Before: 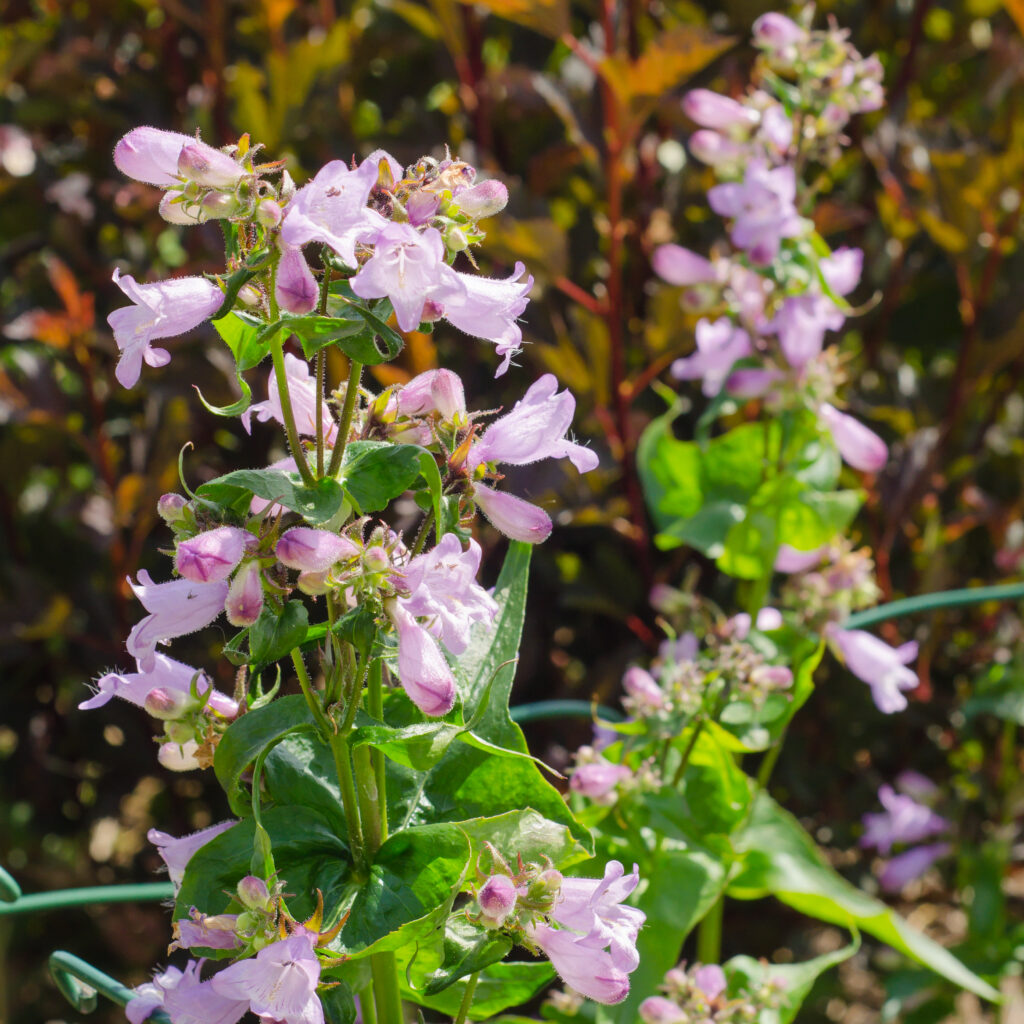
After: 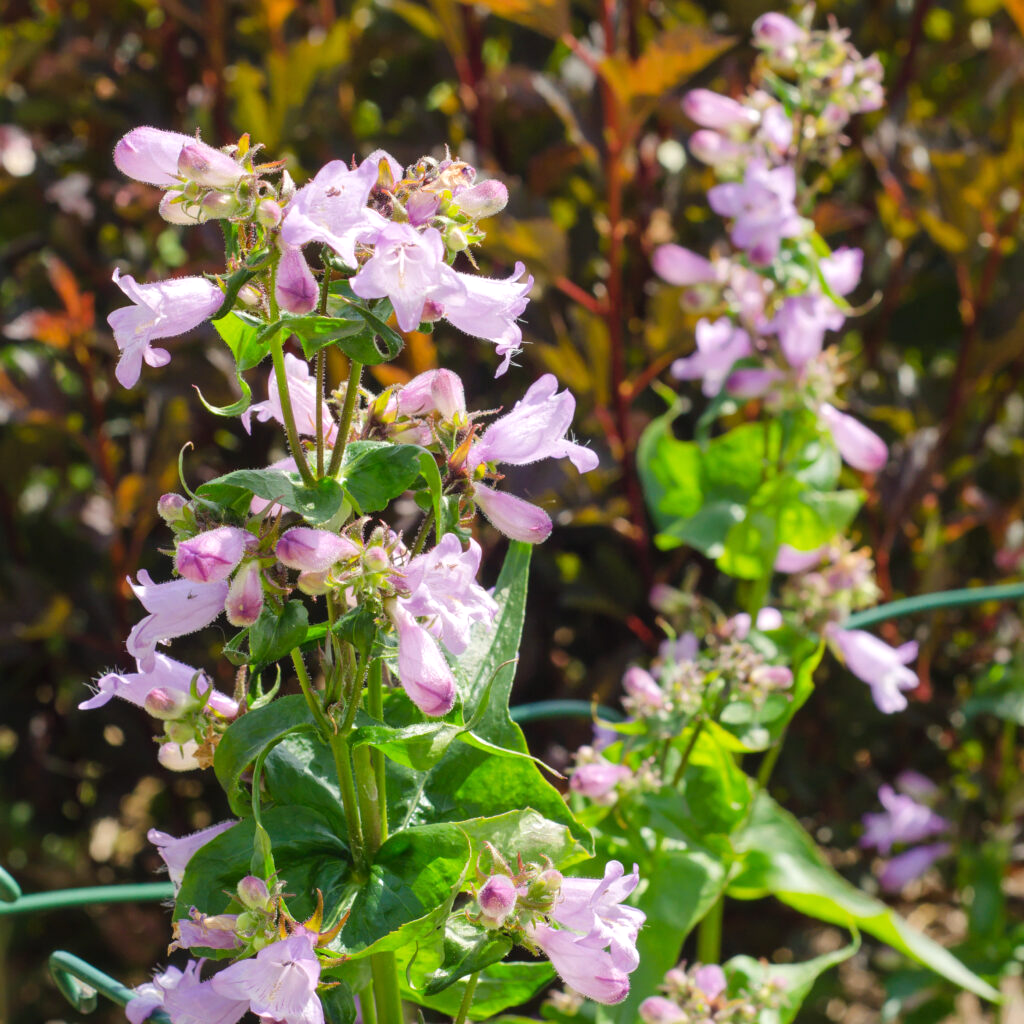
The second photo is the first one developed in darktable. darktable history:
white balance: emerald 1
exposure: exposure 0.2 EV, compensate highlight preservation false
